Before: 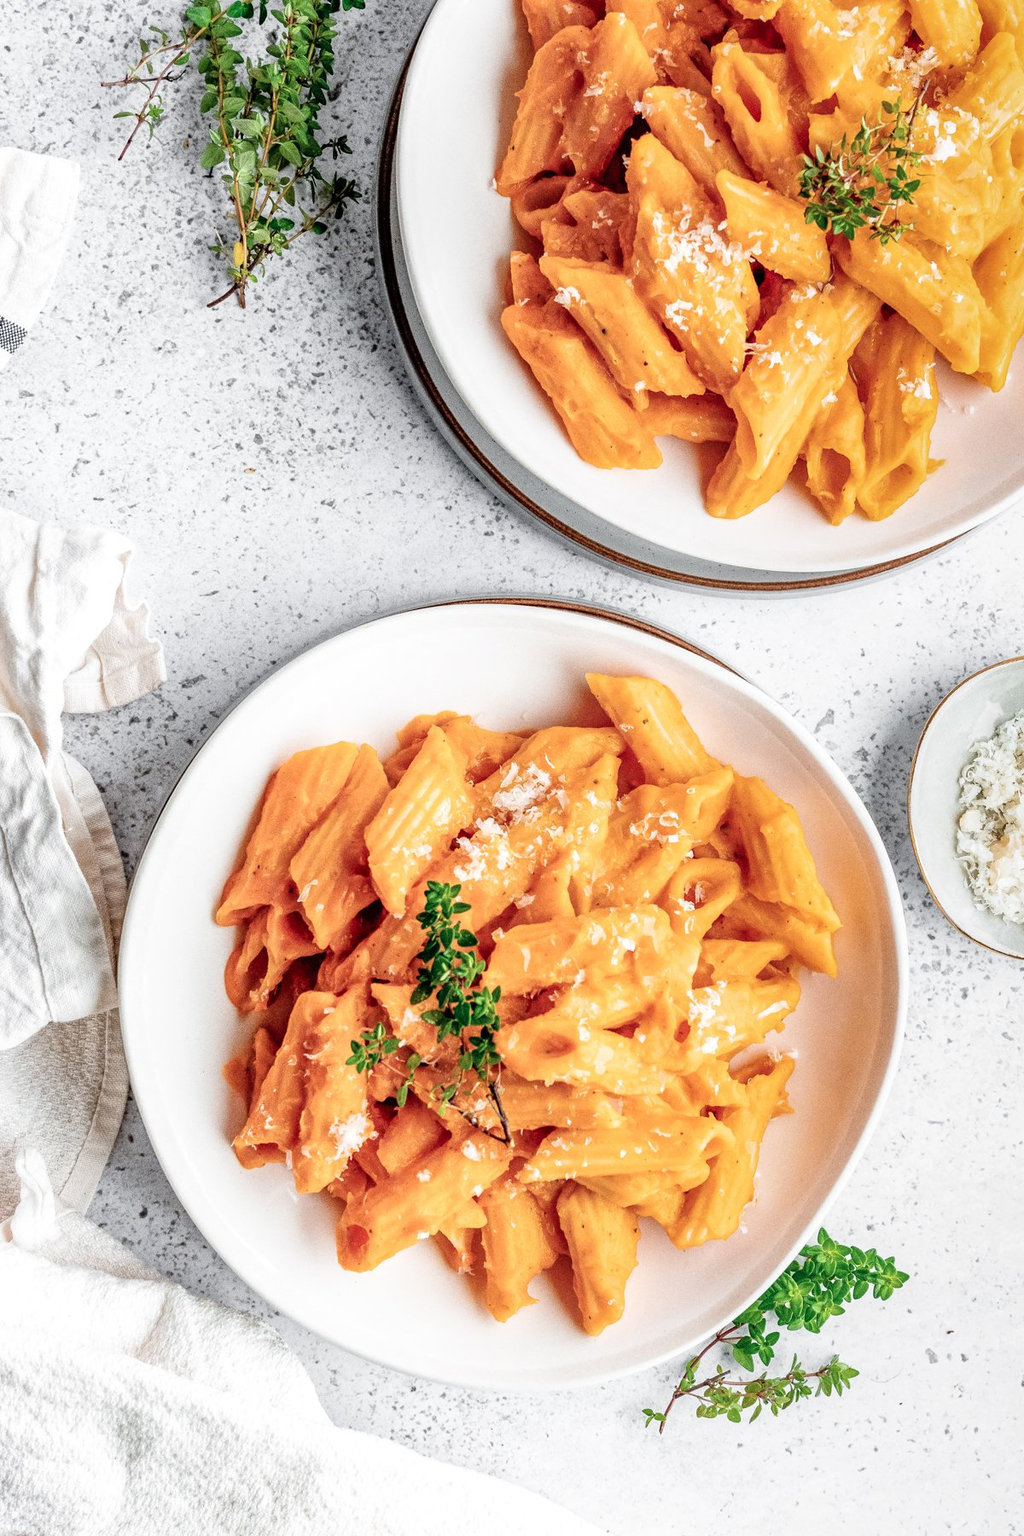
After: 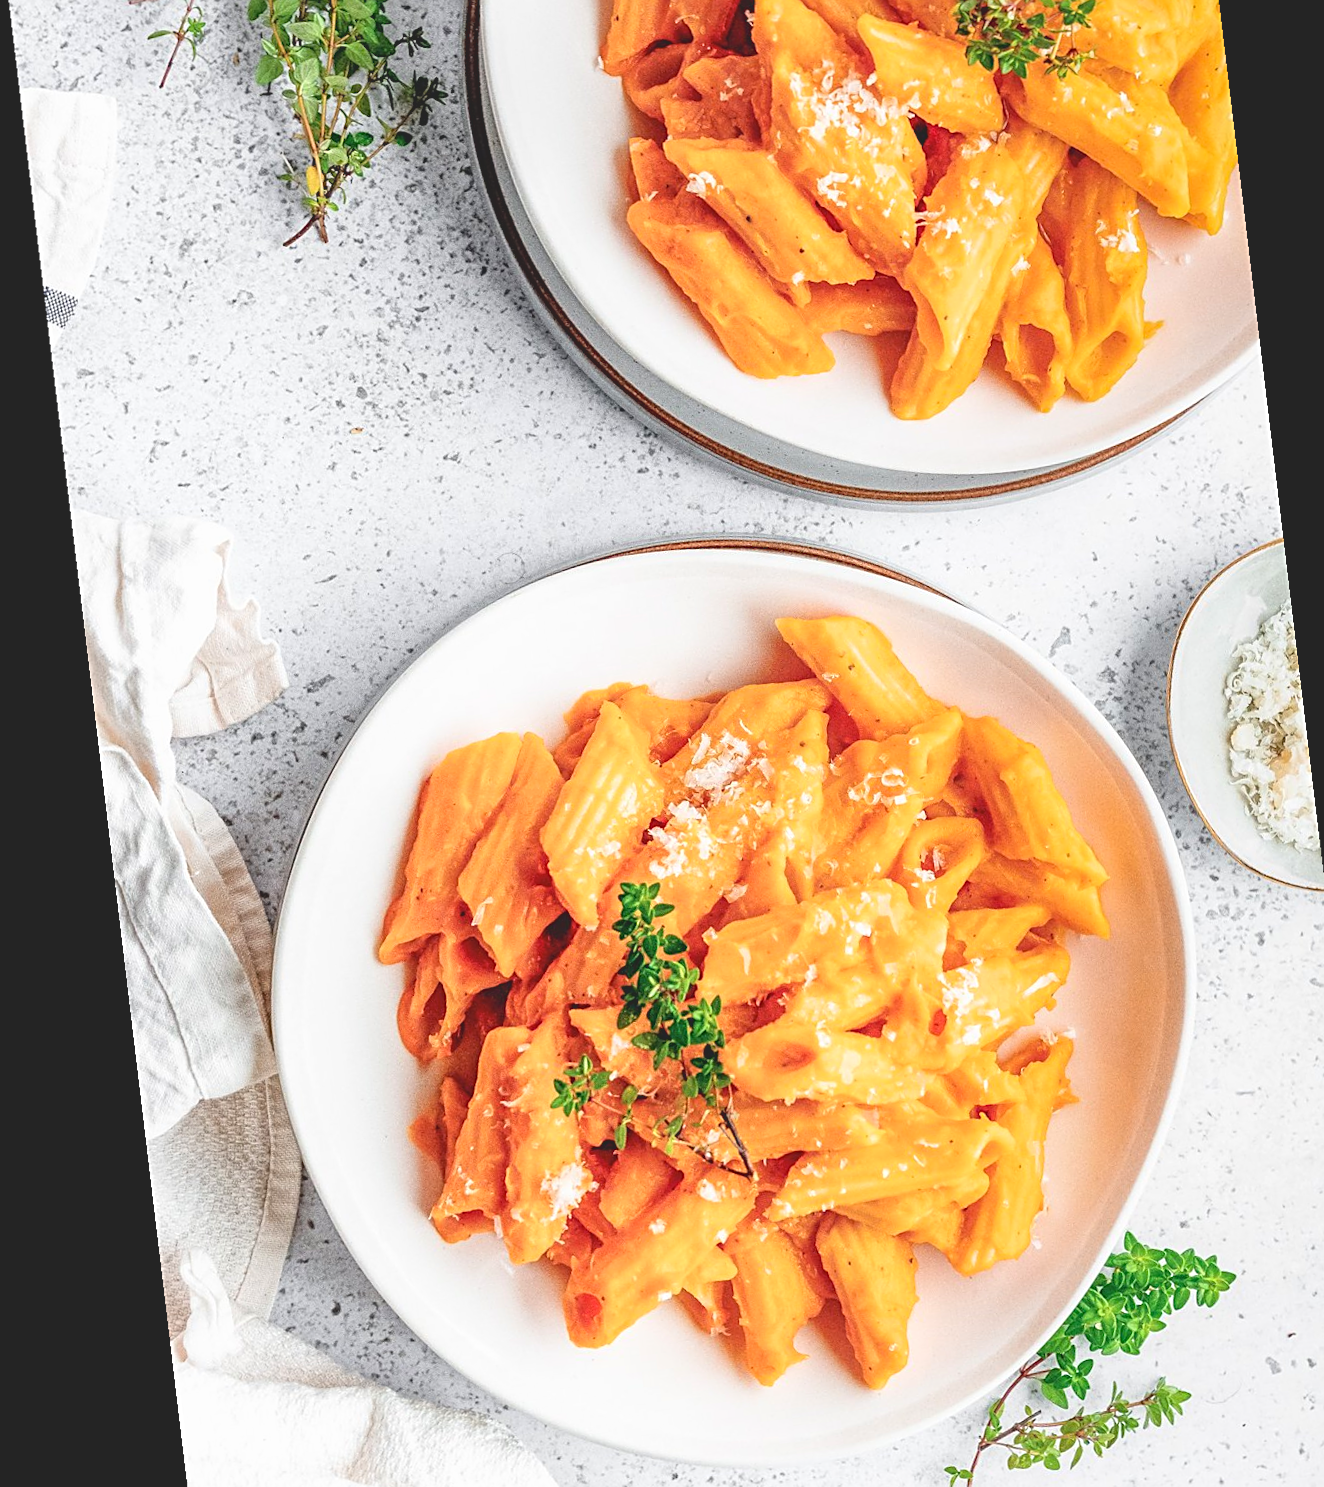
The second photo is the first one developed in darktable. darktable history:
exposure: exposure 0.661 EV, compensate highlight preservation false
crop and rotate: angle 0.03°, top 11.643%, right 5.651%, bottom 11.189%
sharpen: on, module defaults
rotate and perspective: rotation -6.83°, automatic cropping off
contrast brightness saturation: contrast -0.28
